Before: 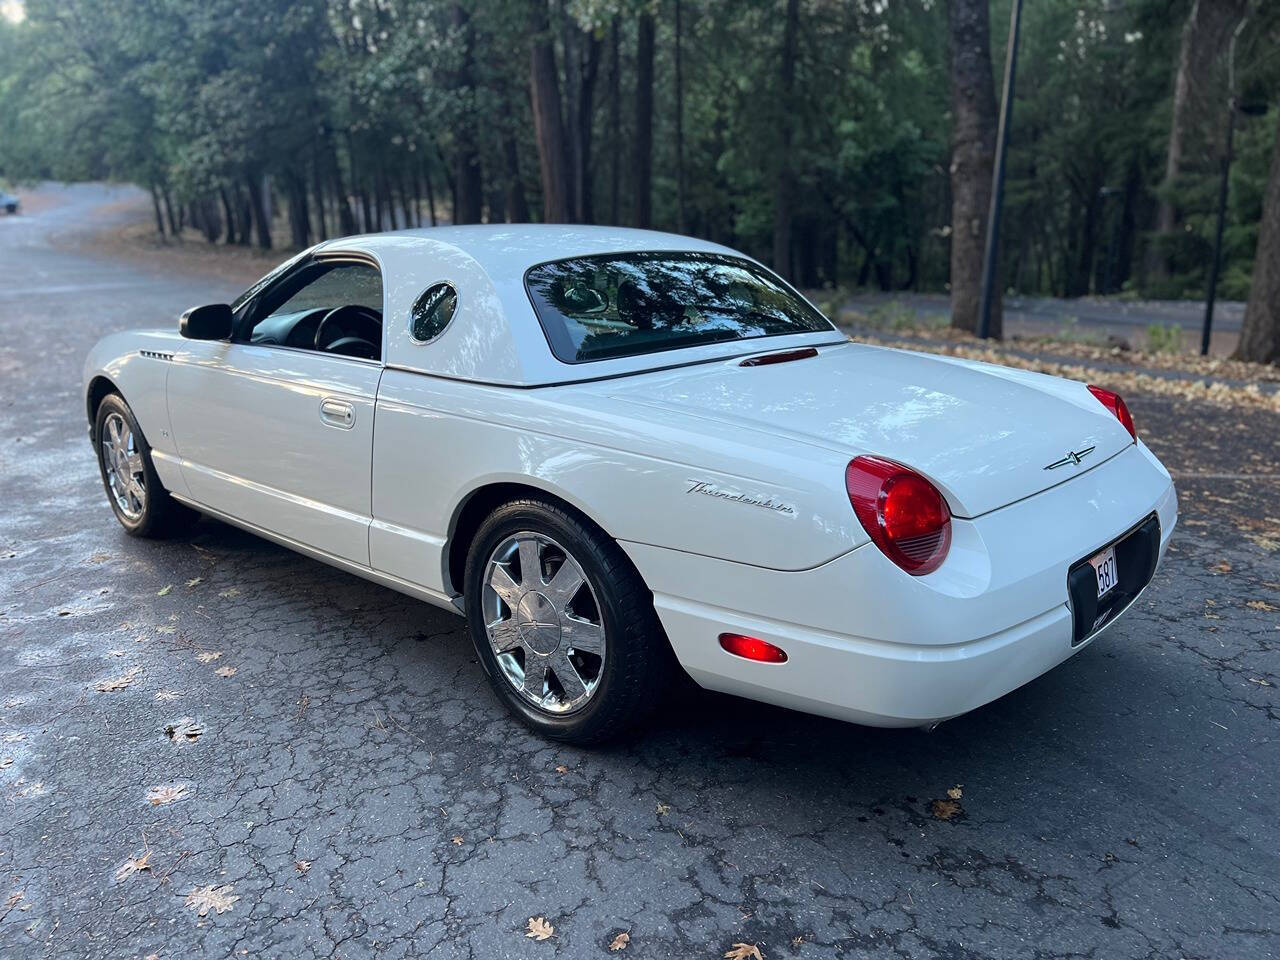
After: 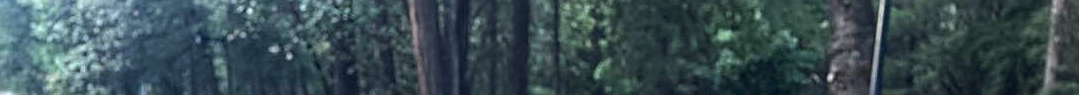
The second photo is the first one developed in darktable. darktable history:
crop and rotate: left 9.644%, top 9.491%, right 6.021%, bottom 80.509%
sharpen: on, module defaults
exposure: exposure 1.061 EV, compensate highlight preservation false
tone equalizer: -8 EV -0.75 EV, -7 EV -0.7 EV, -6 EV -0.6 EV, -5 EV -0.4 EV, -3 EV 0.4 EV, -2 EV 0.6 EV, -1 EV 0.7 EV, +0 EV 0.75 EV, edges refinement/feathering 500, mask exposure compensation -1.57 EV, preserve details no
rotate and perspective: automatic cropping off
